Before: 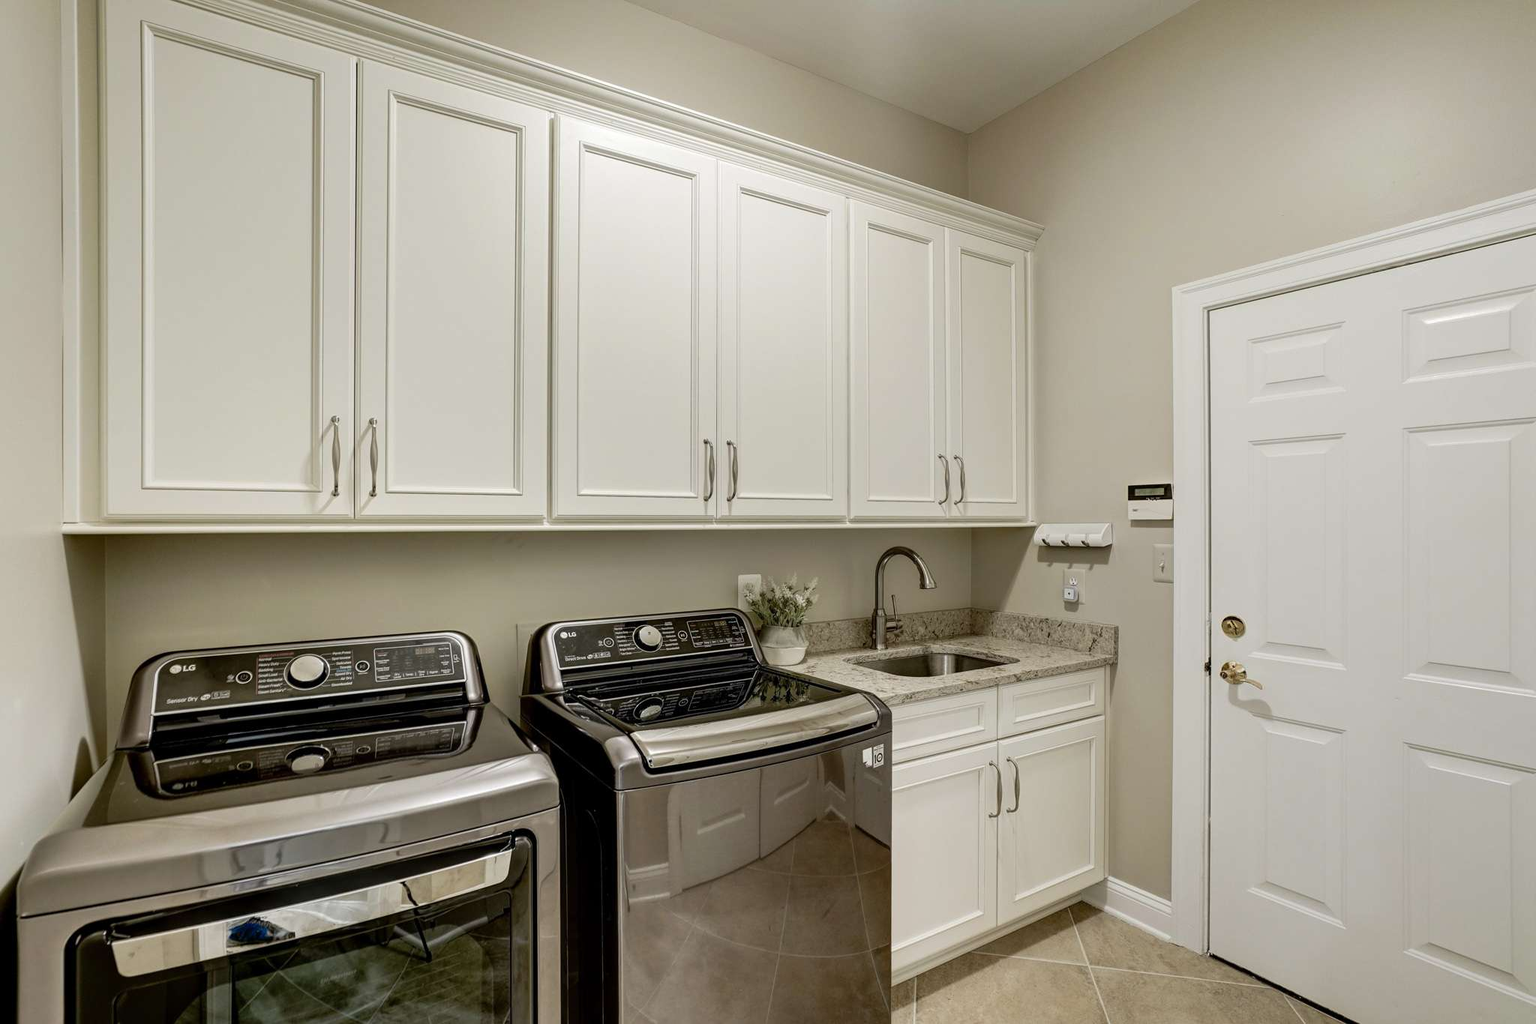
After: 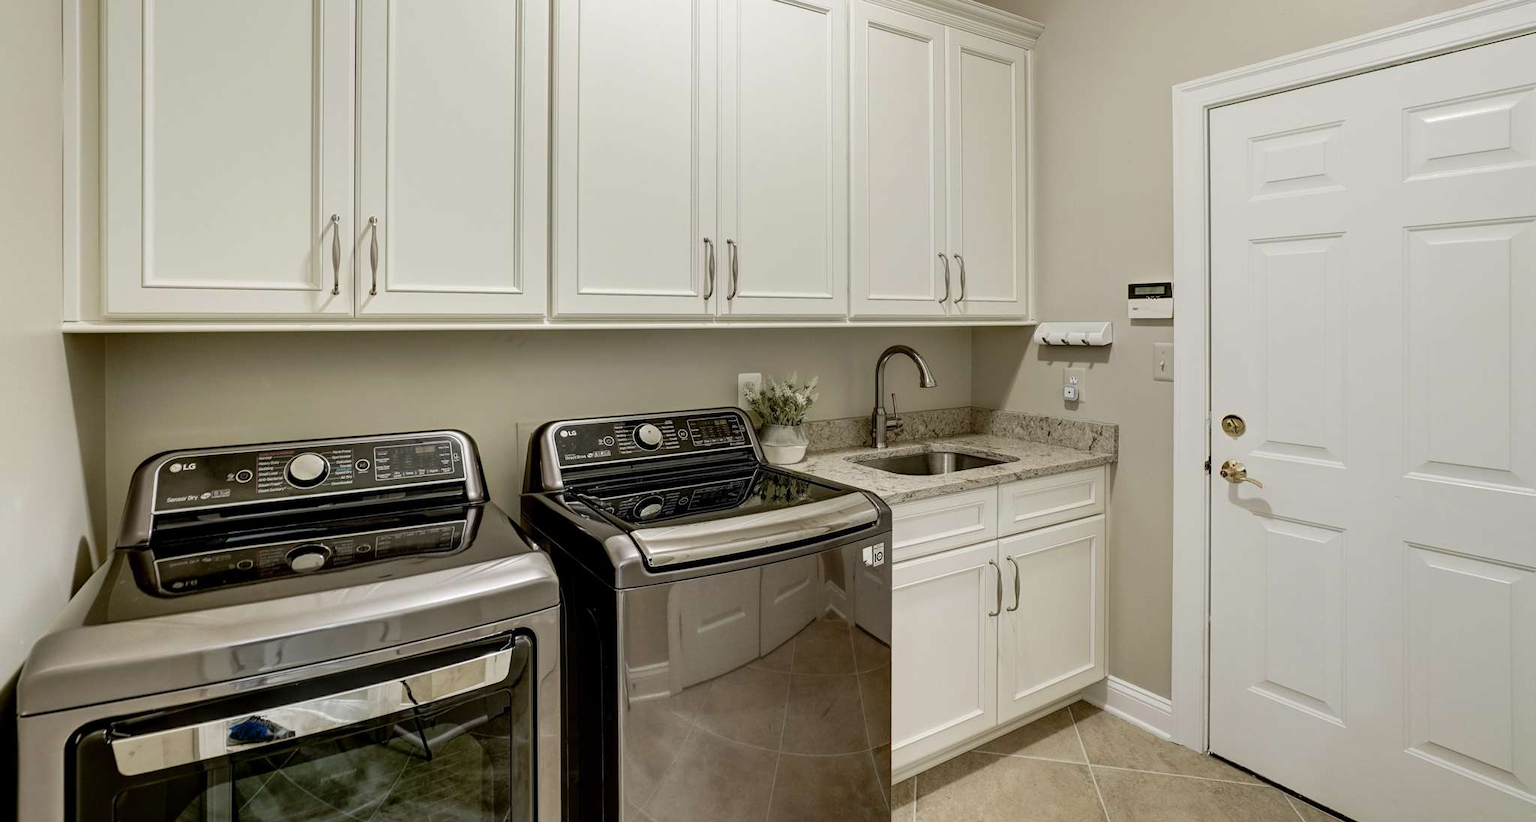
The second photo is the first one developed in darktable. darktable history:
crop and rotate: top 19.734%
